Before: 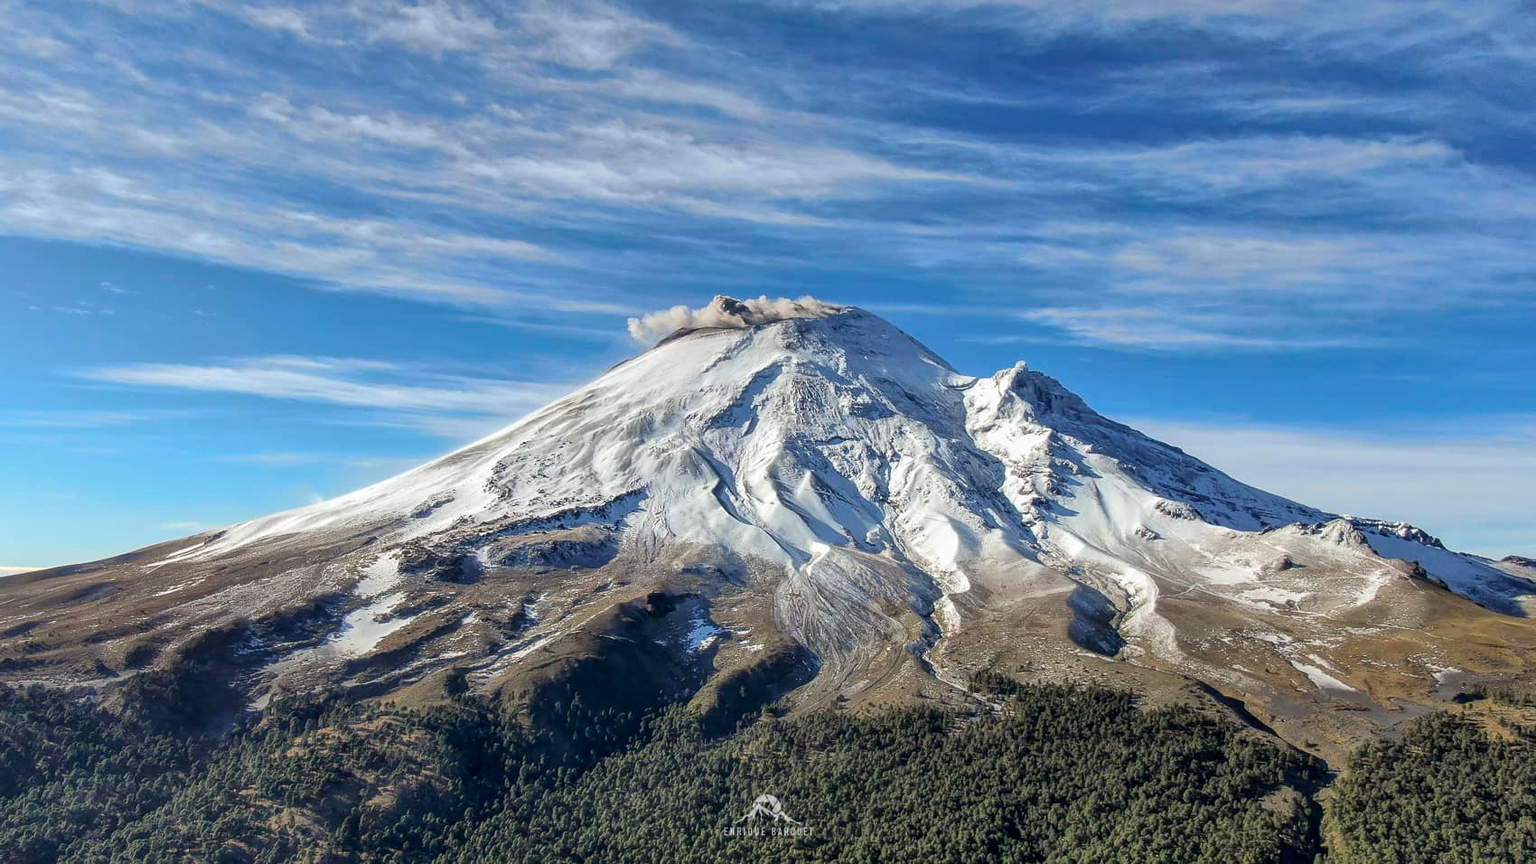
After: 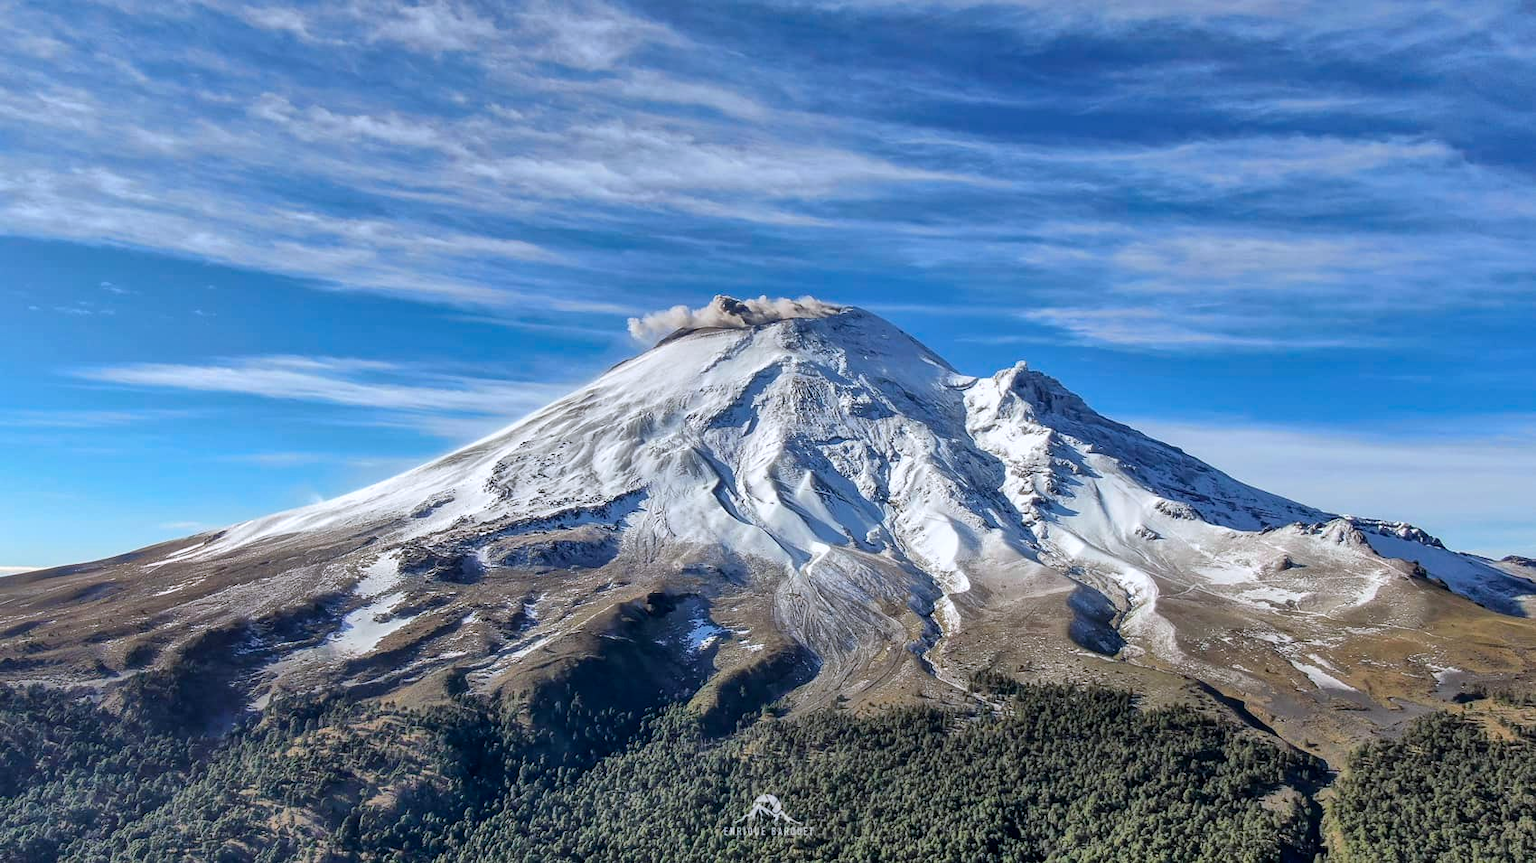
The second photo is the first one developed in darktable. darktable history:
color calibration: illuminant as shot in camera, x 0.358, y 0.373, temperature 4628.91 K
shadows and highlights: low approximation 0.01, soften with gaussian
